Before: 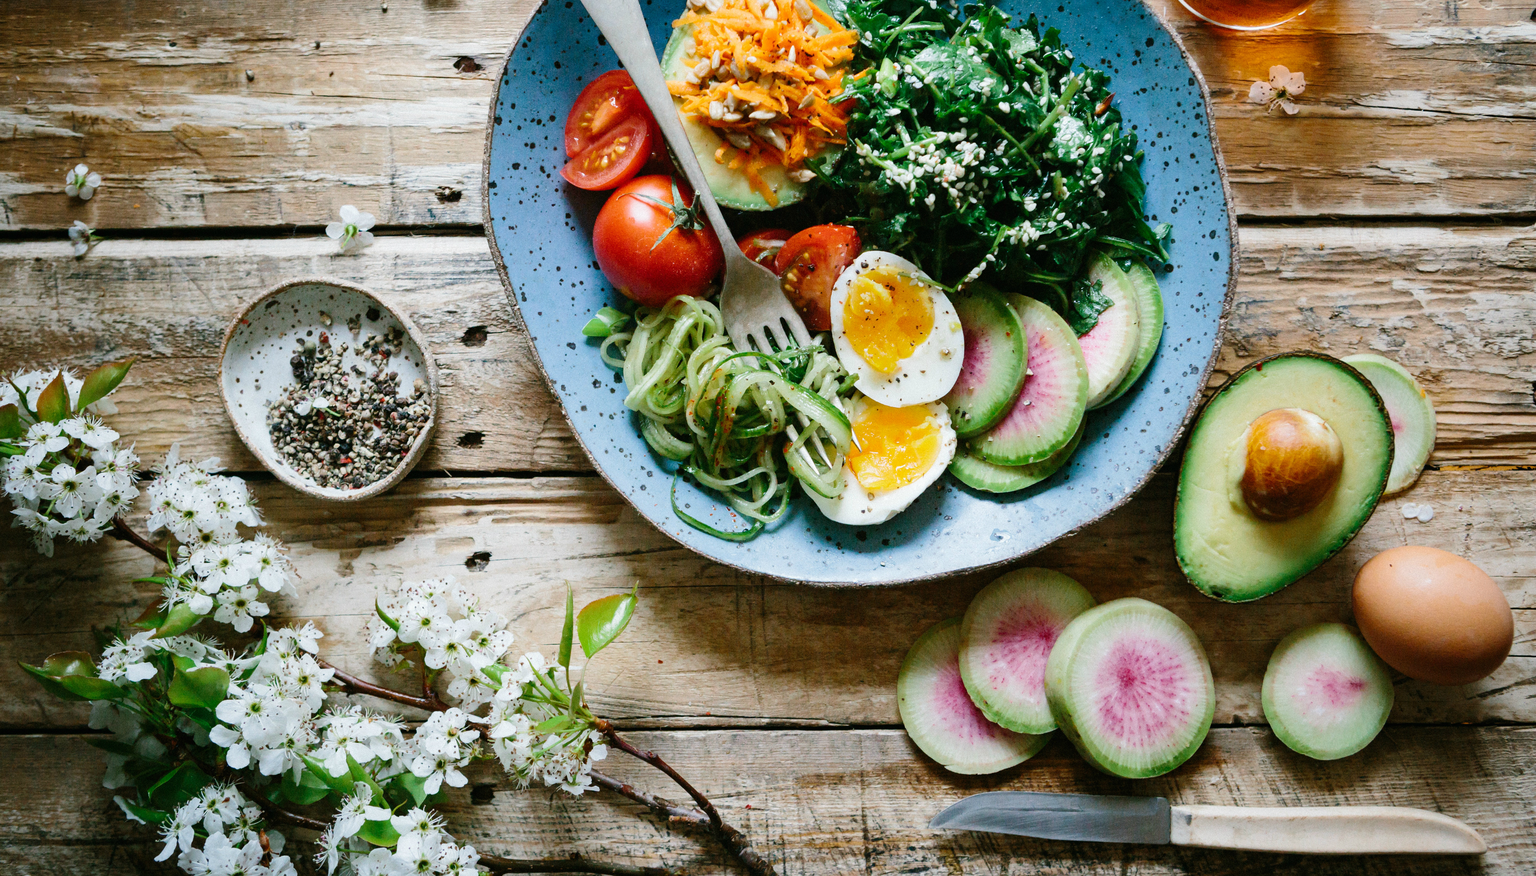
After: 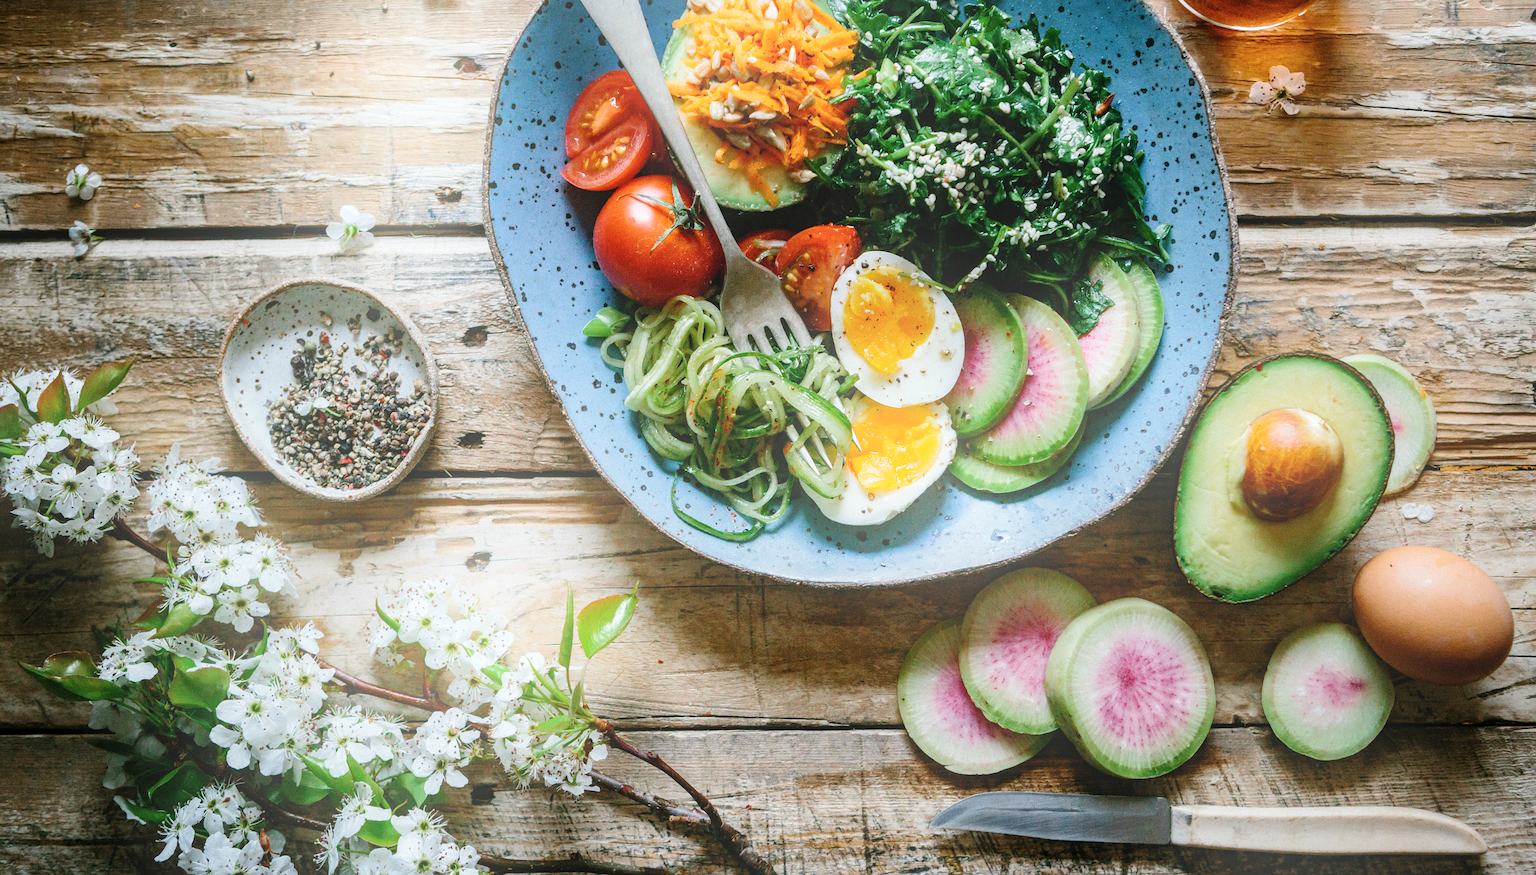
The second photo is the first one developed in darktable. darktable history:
local contrast: on, module defaults
contrast brightness saturation: saturation -0.05
bloom: size 38%, threshold 95%, strength 30%
sharpen: amount 0.2
